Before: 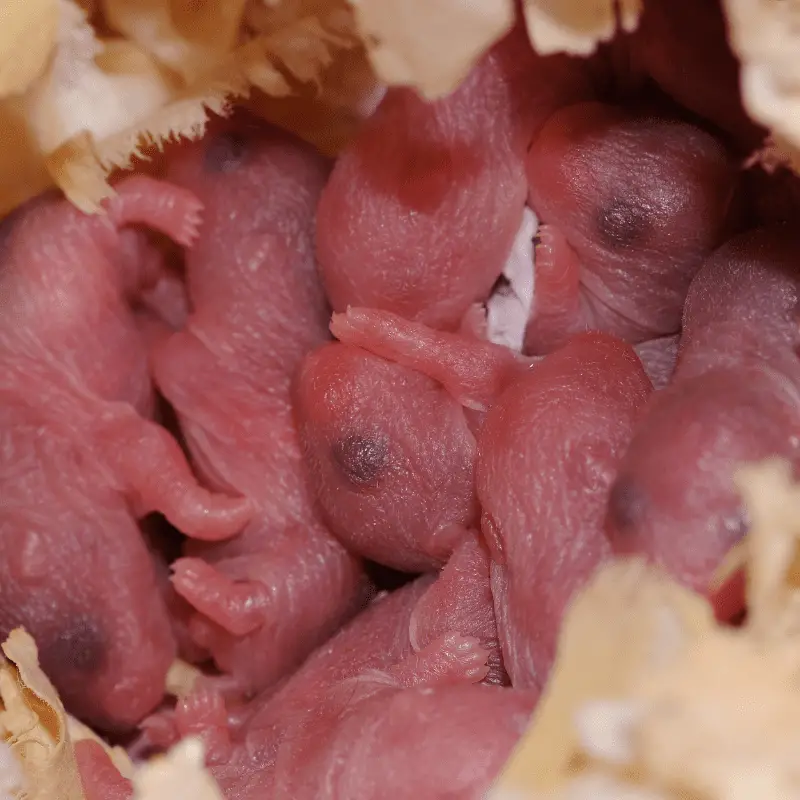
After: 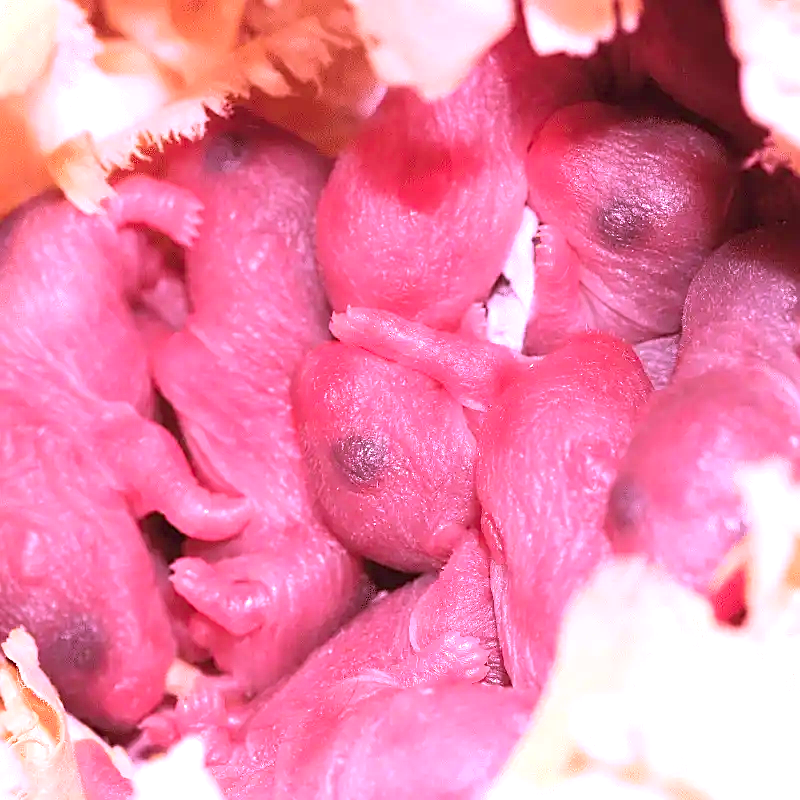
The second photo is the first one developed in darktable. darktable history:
exposure: black level correction 0, exposure 1.392 EV, compensate highlight preservation false
contrast brightness saturation: contrast 0.073, brightness 0.078, saturation 0.182
color correction: highlights a* 15.13, highlights b* -25.24
sharpen: on, module defaults
